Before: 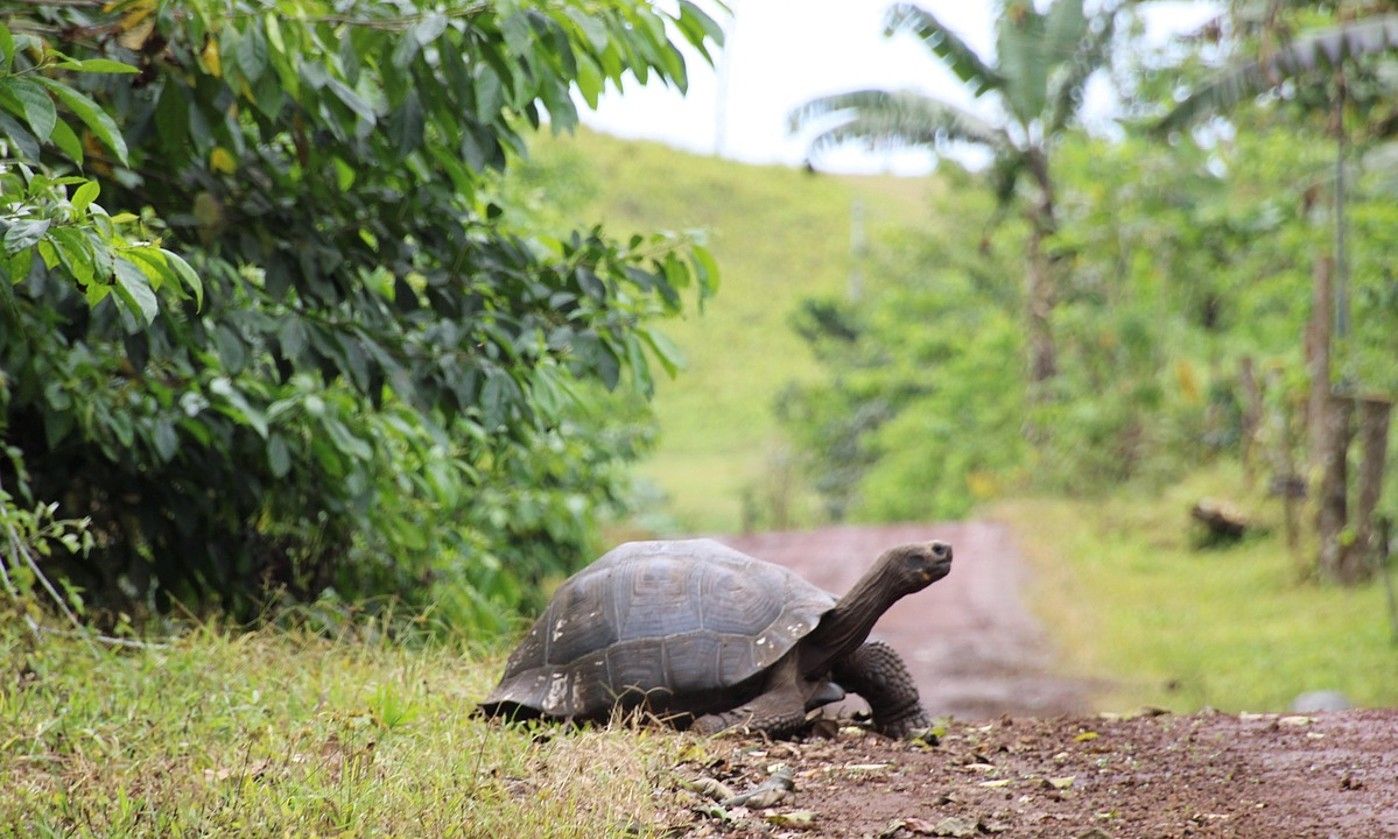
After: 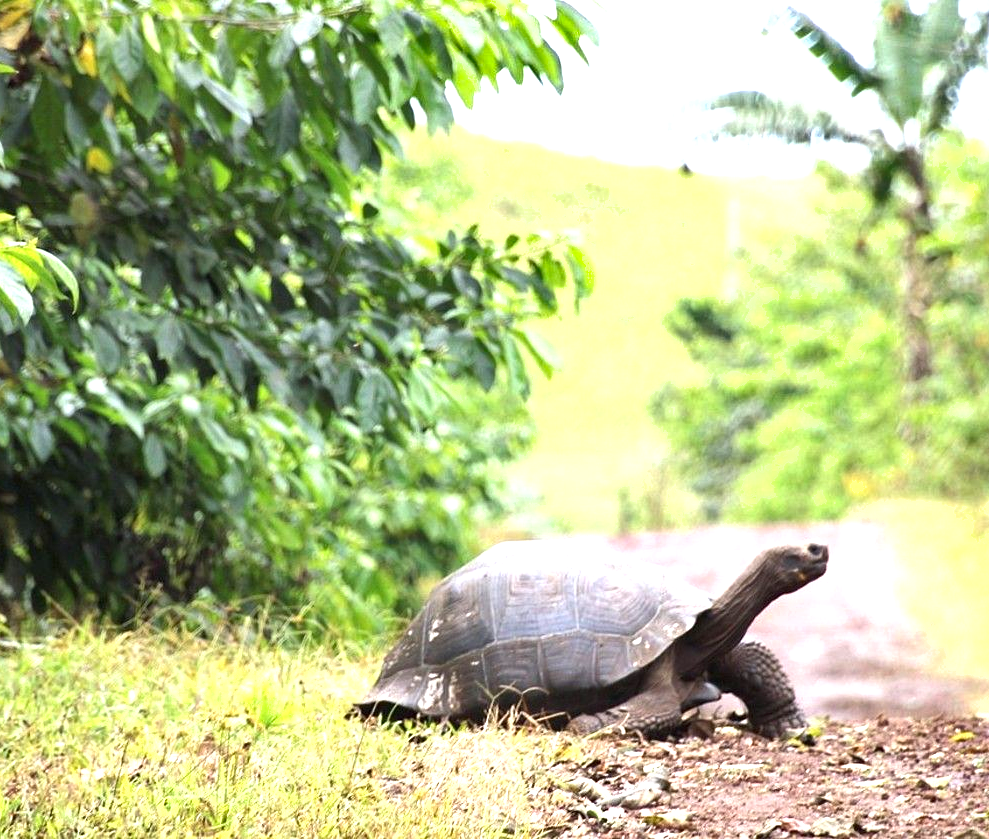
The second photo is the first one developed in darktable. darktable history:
shadows and highlights: radius 124.79, shadows 30.34, highlights -31, highlights color adjustment 79.04%, low approximation 0.01, soften with gaussian
exposure: black level correction 0.001, exposure 1.131 EV, compensate highlight preservation false
crop and rotate: left 8.934%, right 20.254%
